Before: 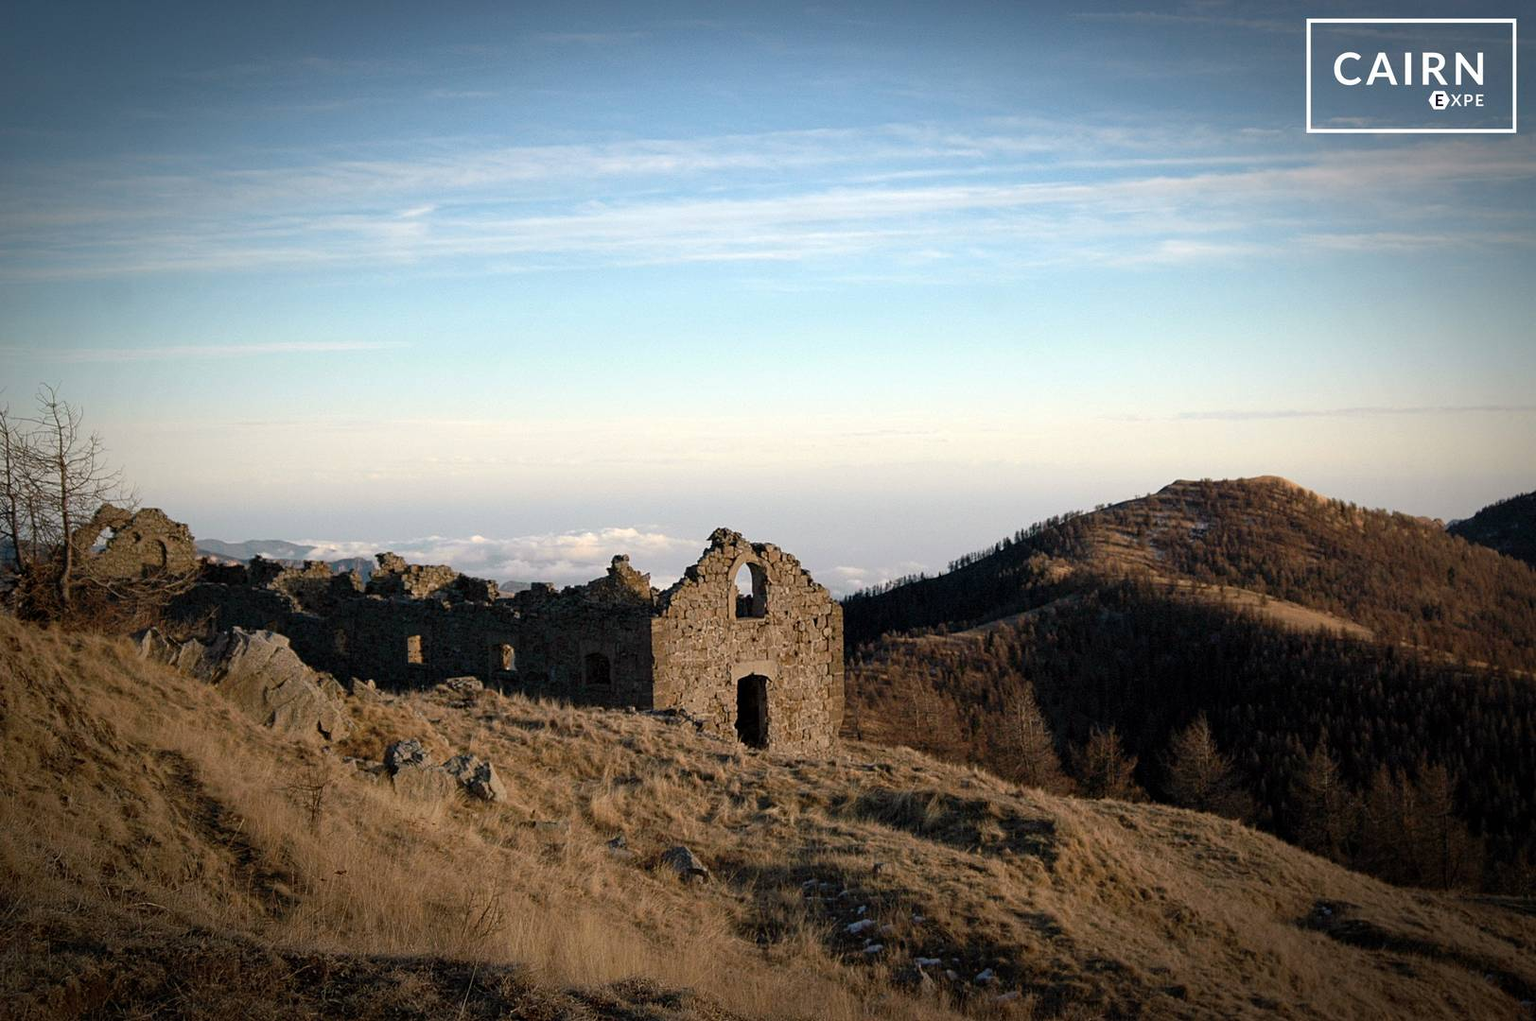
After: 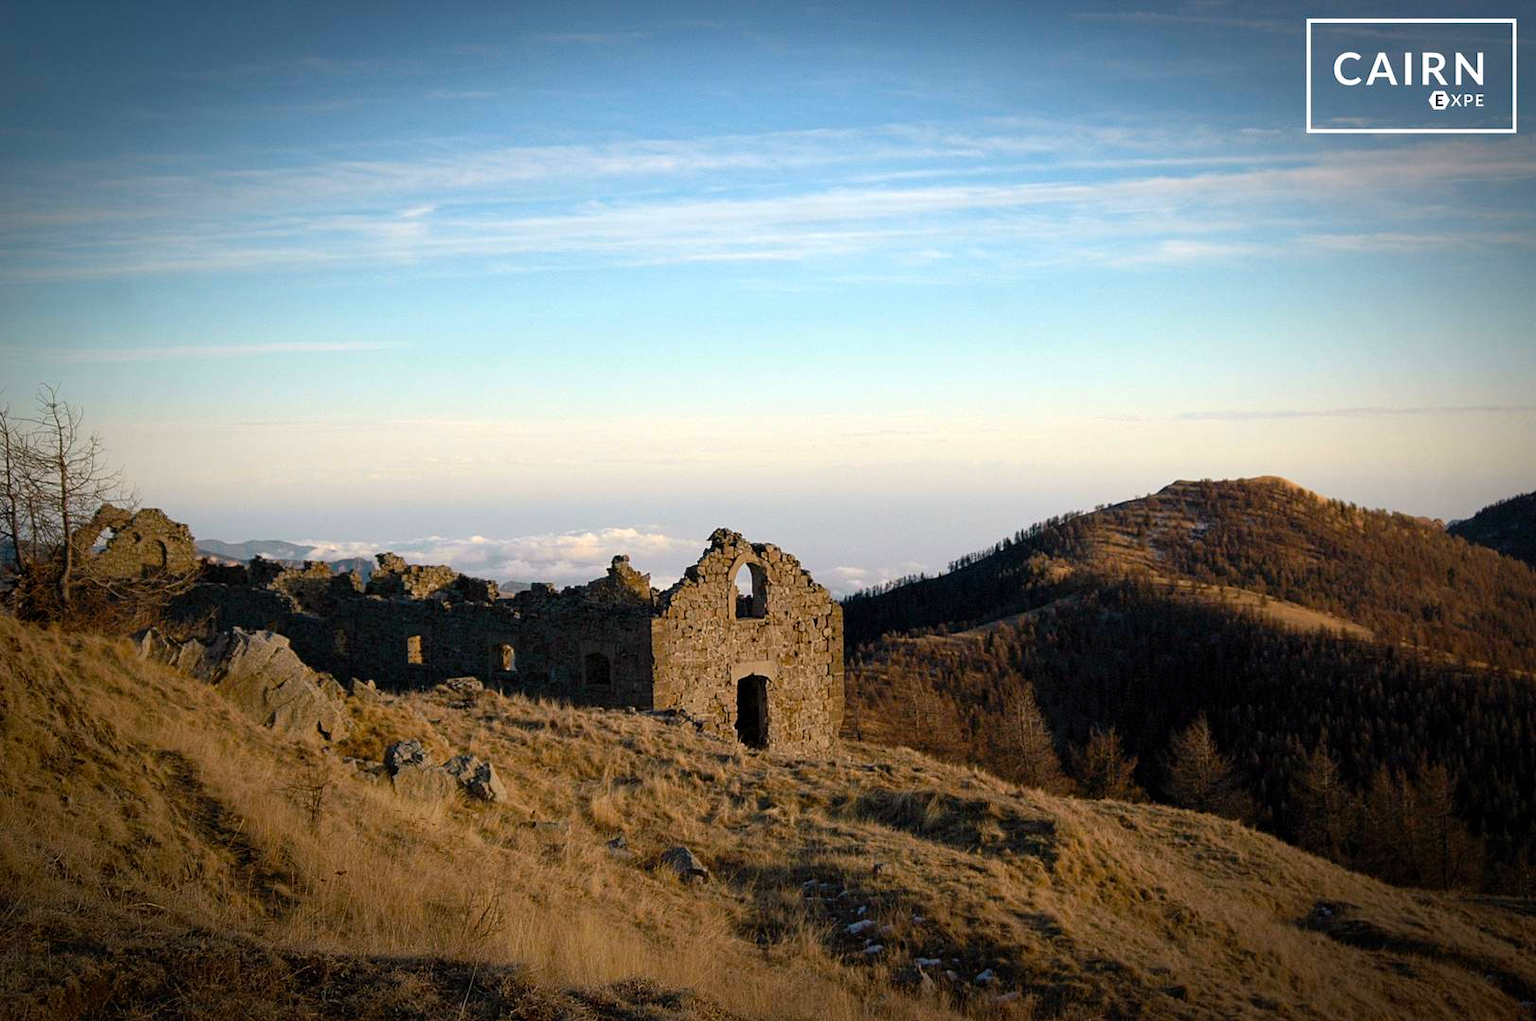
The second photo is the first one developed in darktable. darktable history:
color balance rgb: perceptual saturation grading › global saturation 20%, global vibrance 20%
tone equalizer: on, module defaults
